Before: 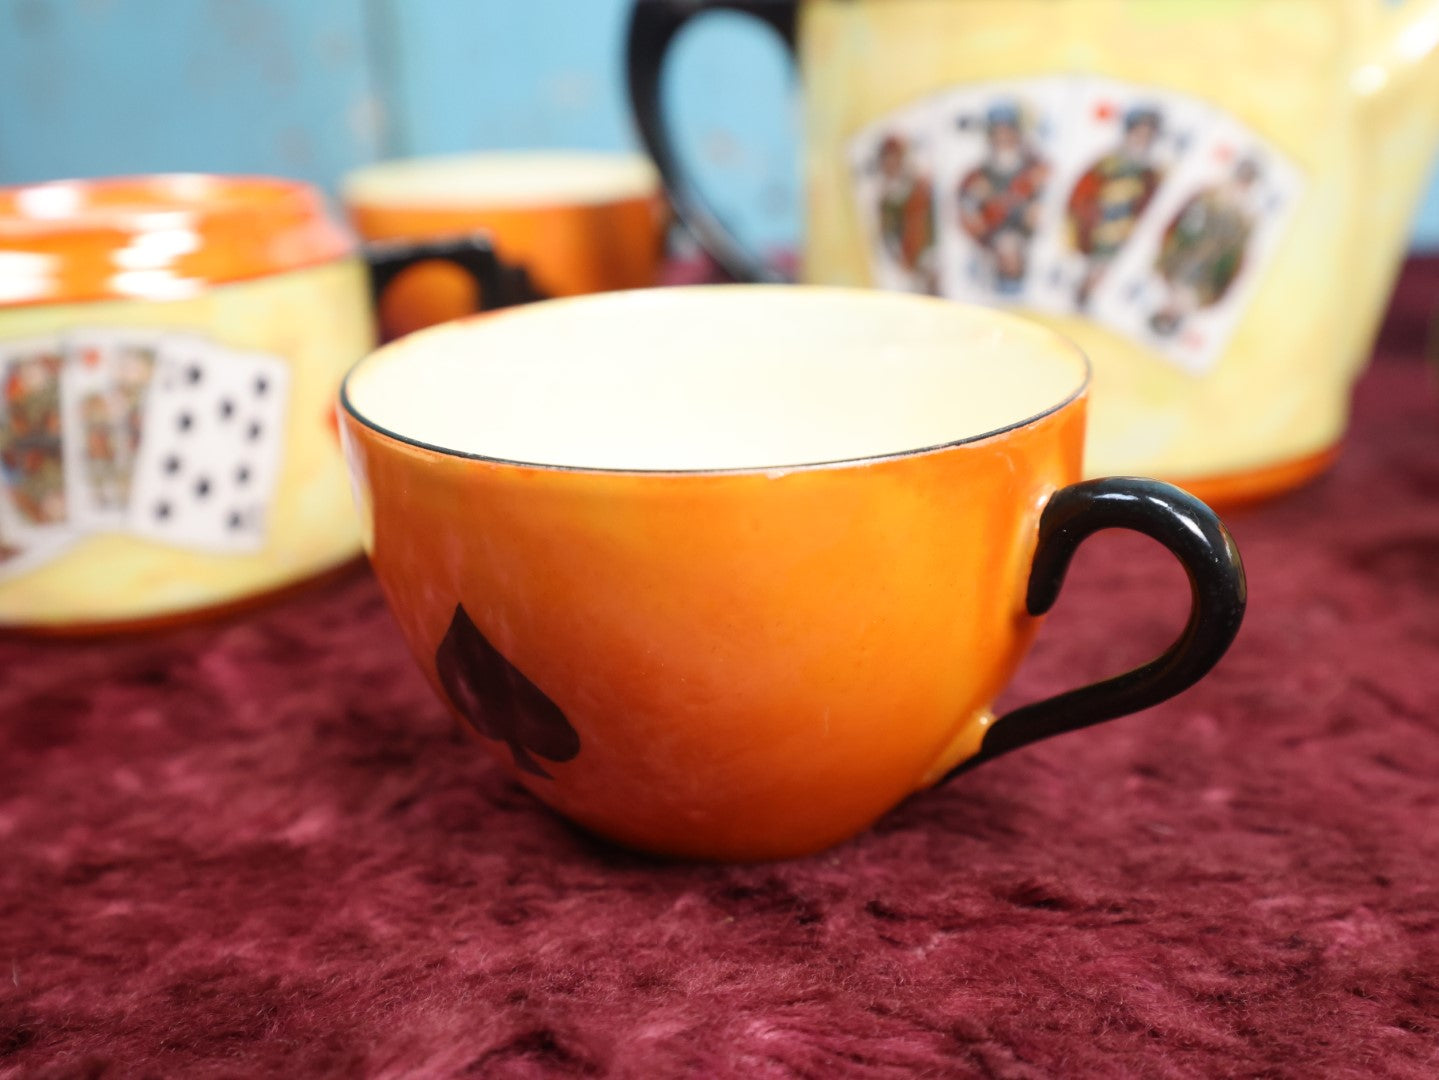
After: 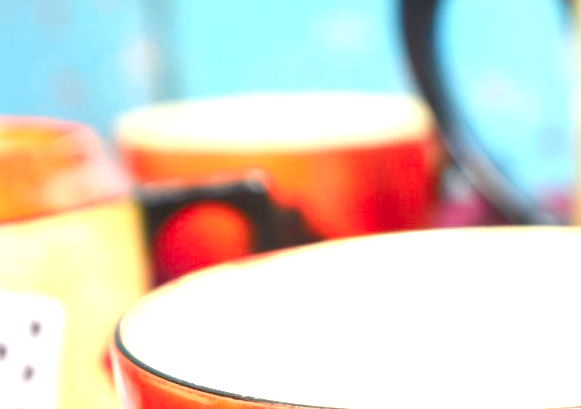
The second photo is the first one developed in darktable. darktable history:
crop: left 15.735%, top 5.423%, right 43.833%, bottom 56.691%
tone equalizer: -8 EV -0.029 EV, -7 EV 0.021 EV, -6 EV -0.006 EV, -5 EV 0.008 EV, -4 EV -0.042 EV, -3 EV -0.236 EV, -2 EV -0.638 EV, -1 EV -0.979 EV, +0 EV -0.985 EV, mask exposure compensation -0.508 EV
exposure: black level correction 0, exposure 1.708 EV, compensate exposure bias true, compensate highlight preservation false
local contrast: mode bilateral grid, contrast 21, coarseness 51, detail 119%, midtone range 0.2
color zones: curves: ch1 [(0.24, 0.629) (0.75, 0.5)]; ch2 [(0.255, 0.454) (0.745, 0.491)]
